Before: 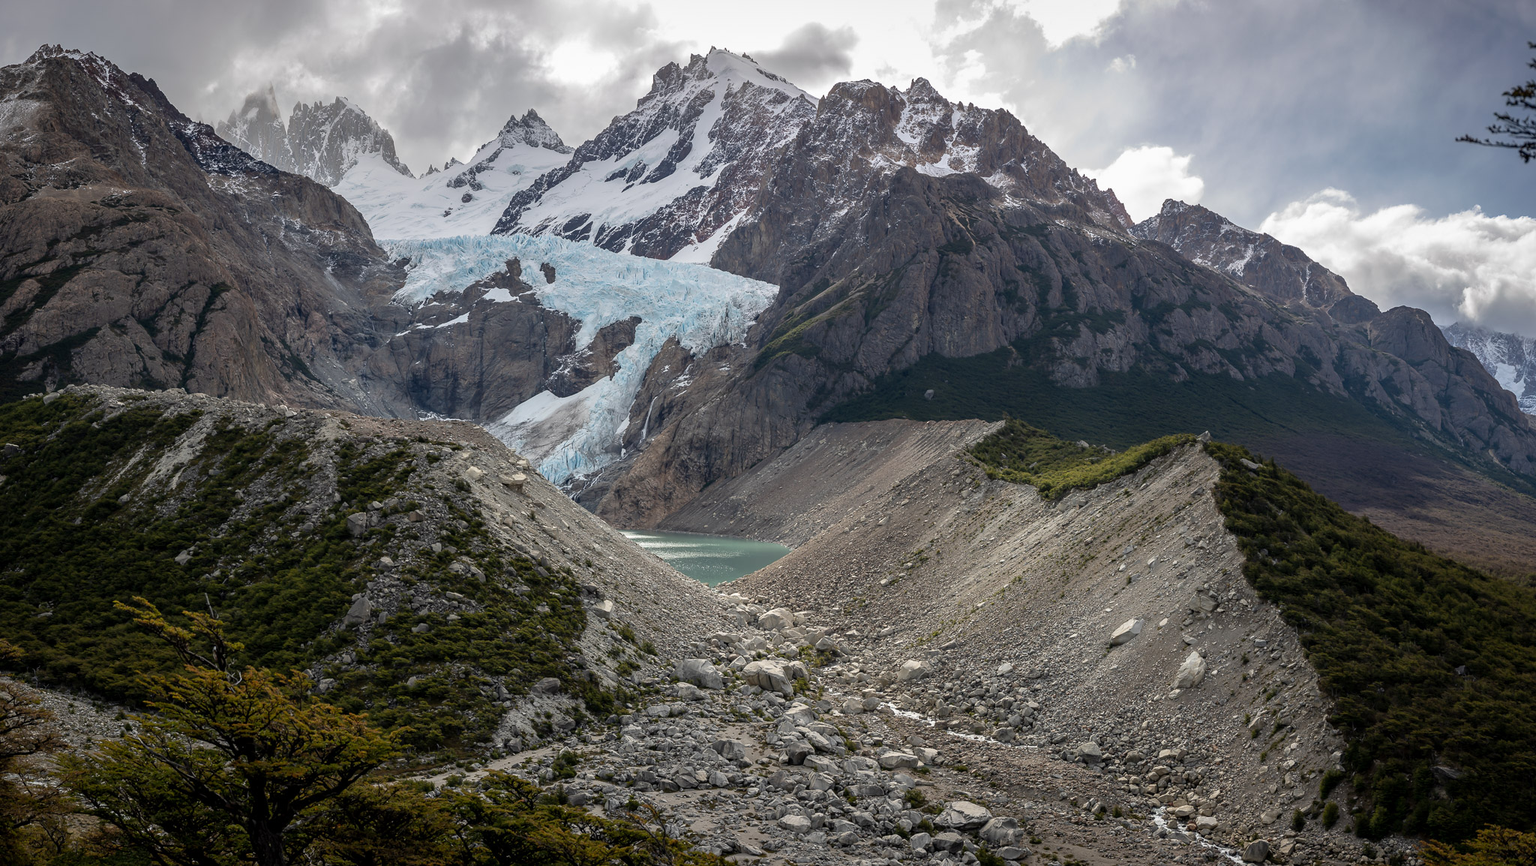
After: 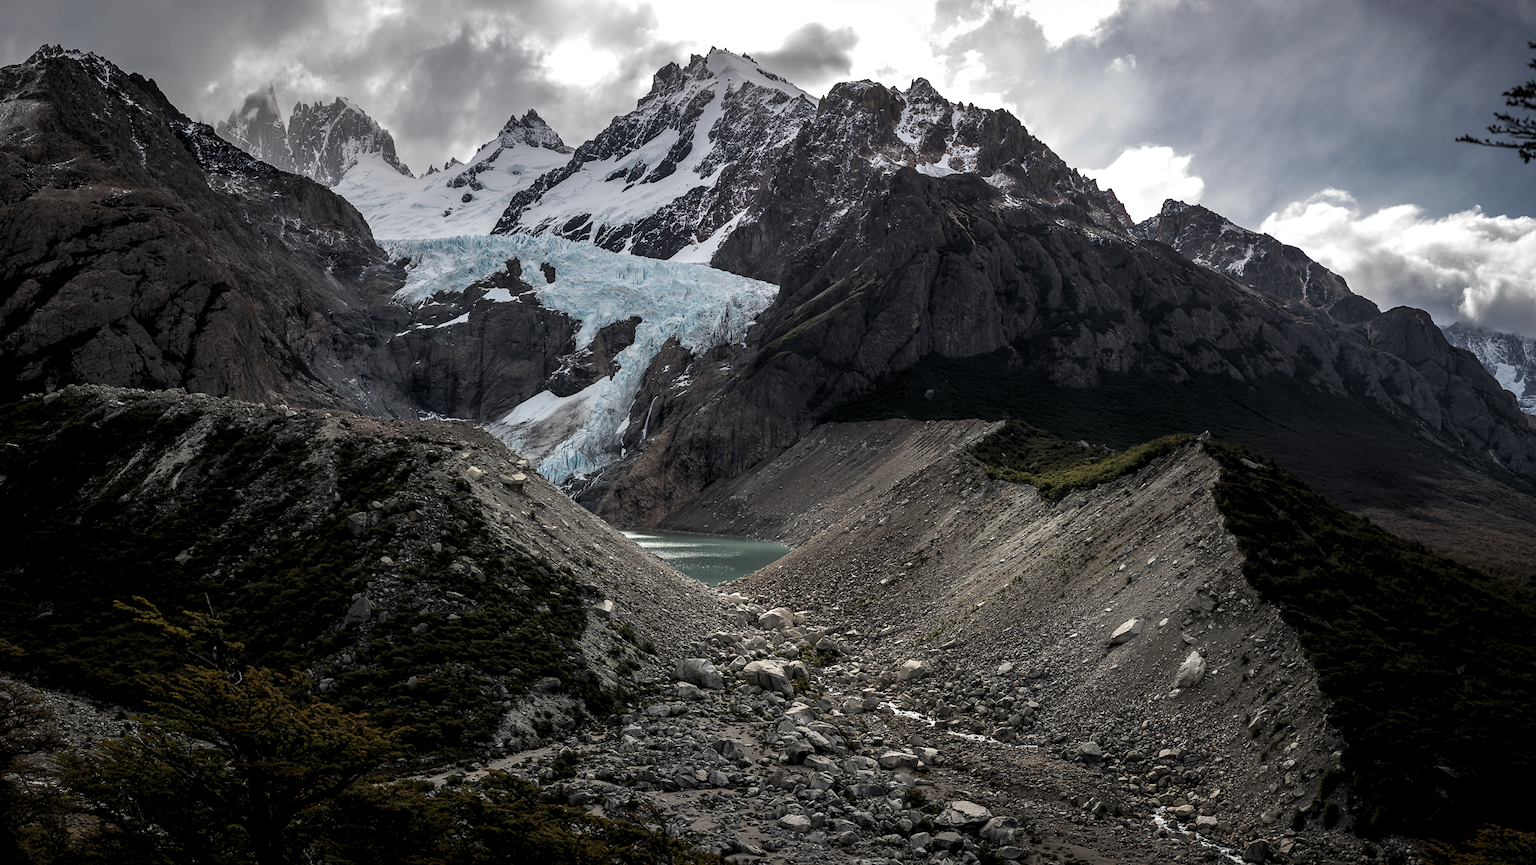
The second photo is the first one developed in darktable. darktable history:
levels: levels [0.101, 0.578, 0.953]
